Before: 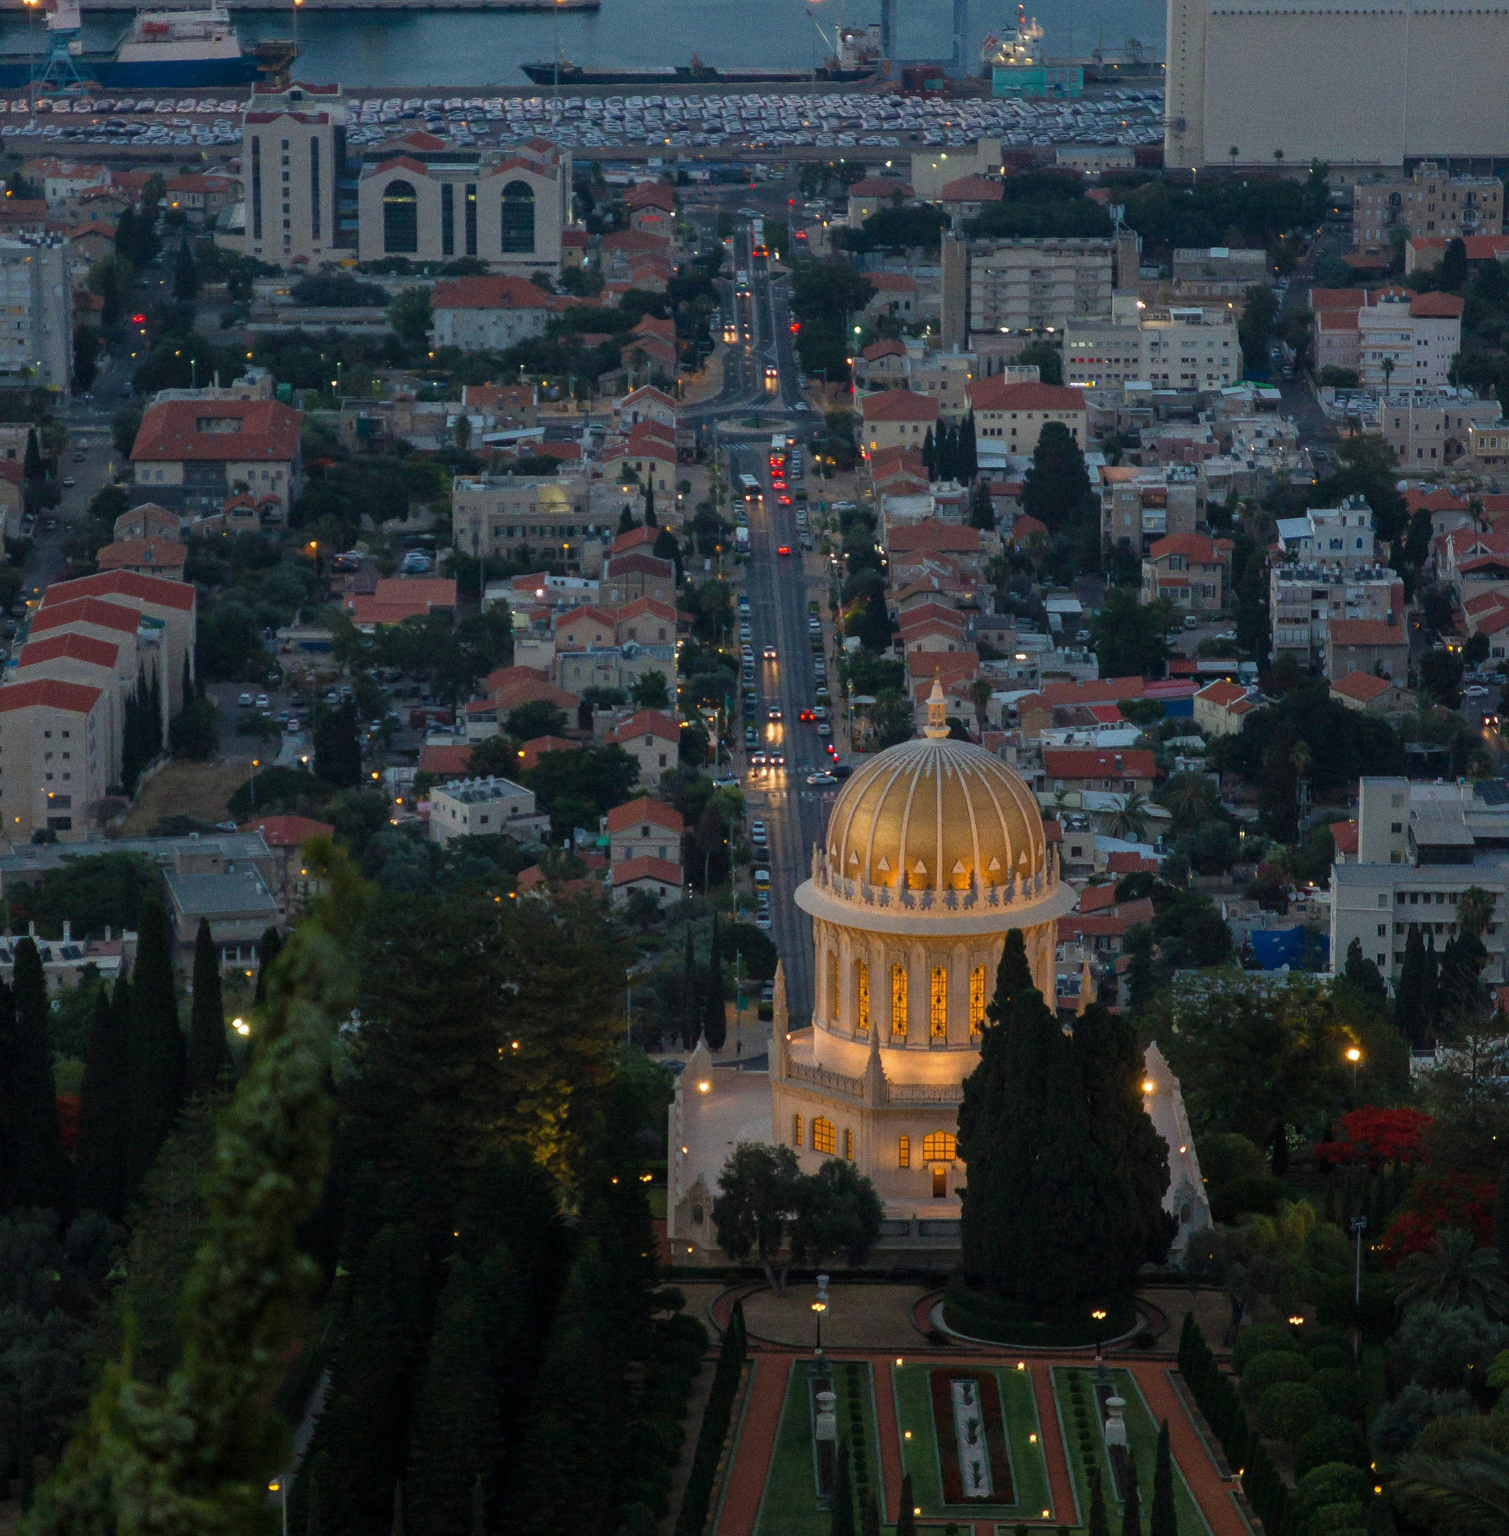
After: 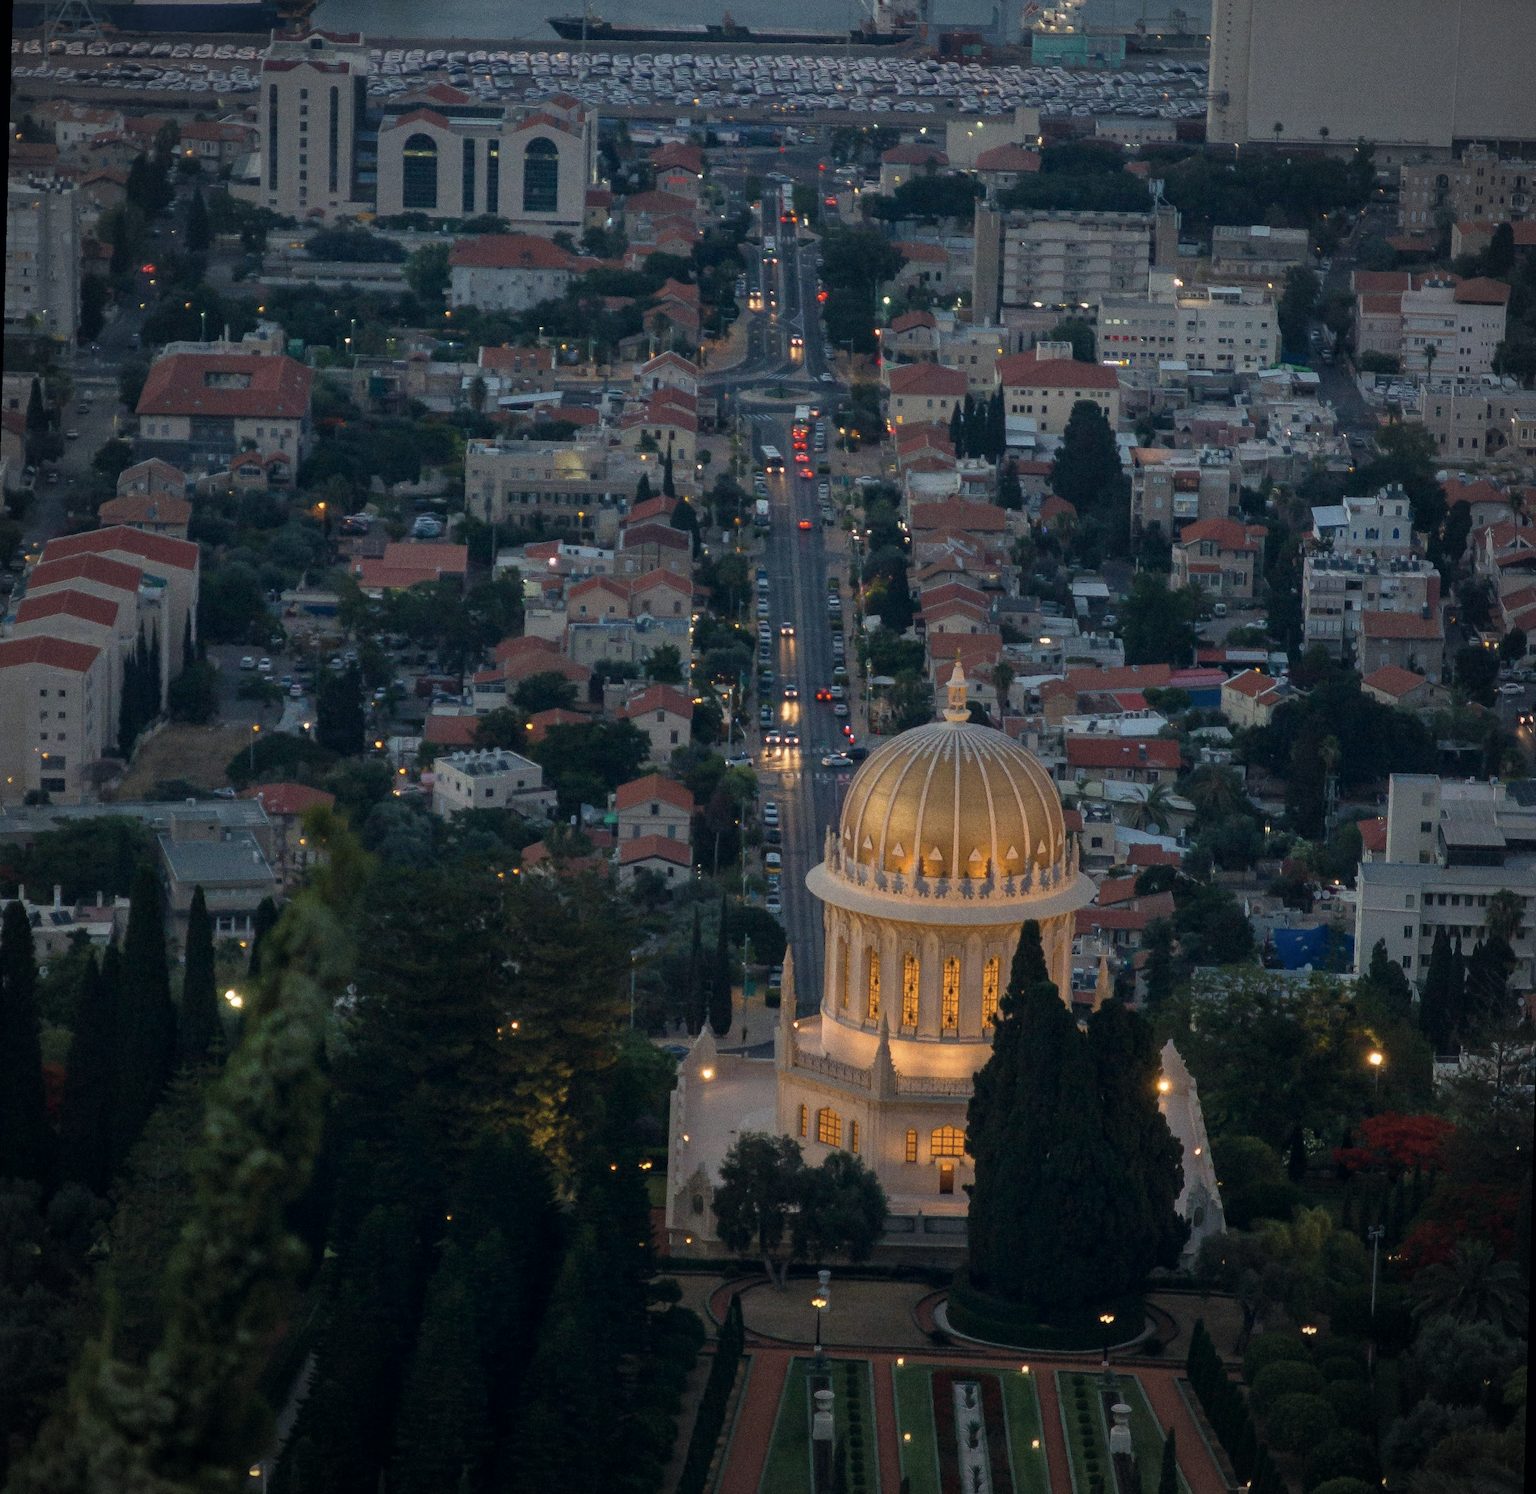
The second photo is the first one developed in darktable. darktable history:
color correction: highlights a* 2.75, highlights b* 5, shadows a* -2.04, shadows b* -4.84, saturation 0.8
vignetting: fall-off radius 60.92%
rotate and perspective: rotation 1.57°, crop left 0.018, crop right 0.982, crop top 0.039, crop bottom 0.961
